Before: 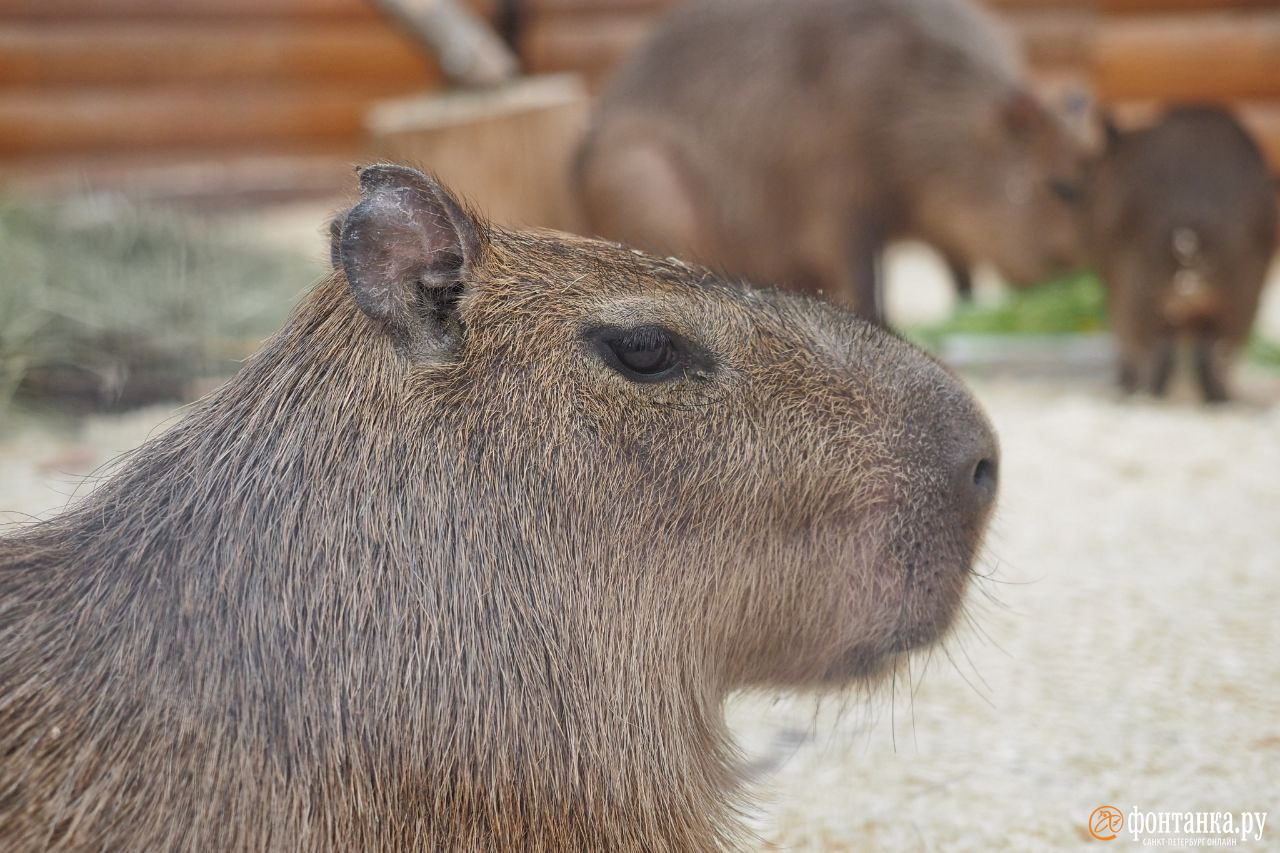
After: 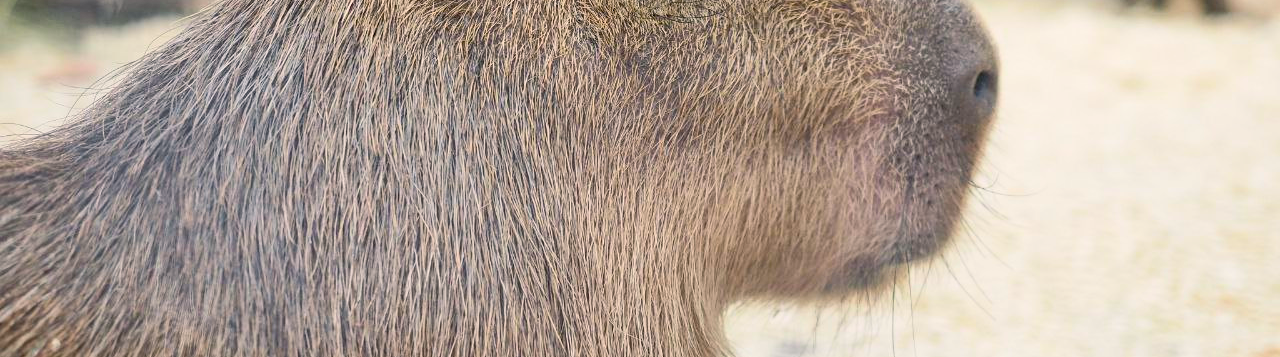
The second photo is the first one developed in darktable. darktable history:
contrast brightness saturation: contrast 0.2, brightness 0.16, saturation 0.22
crop: top 45.551%, bottom 12.262%
color balance rgb: shadows lift › chroma 2%, shadows lift › hue 217.2°, power › hue 60°, highlights gain › chroma 1%, highlights gain › hue 69.6°, global offset › luminance -0.5%, perceptual saturation grading › global saturation 15%, global vibrance 15%
